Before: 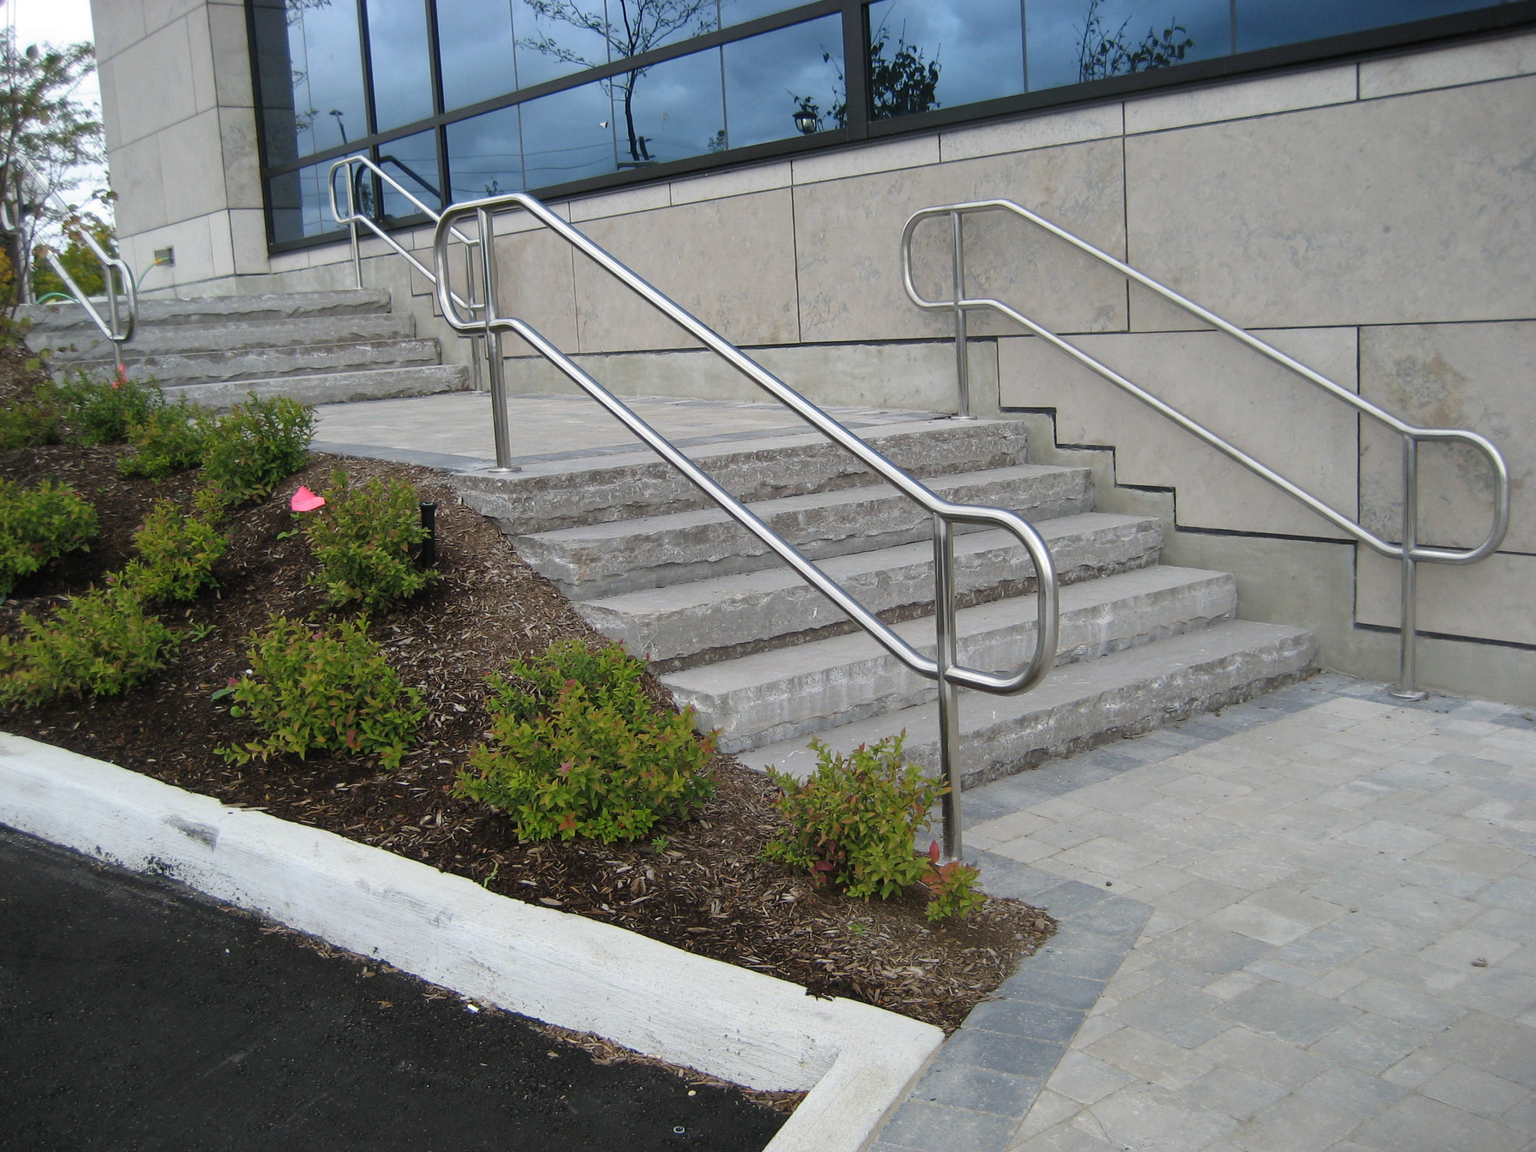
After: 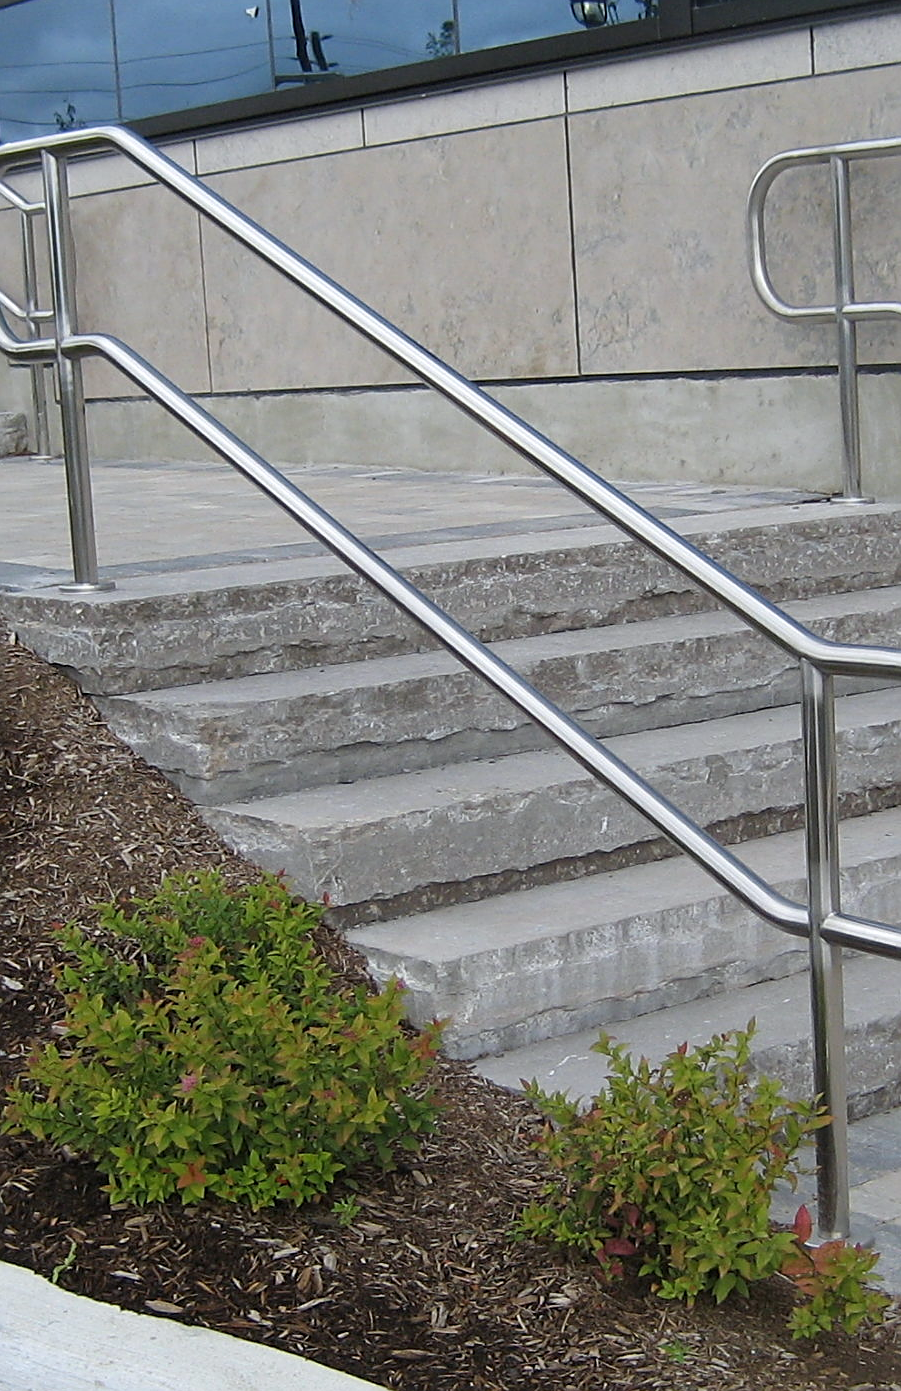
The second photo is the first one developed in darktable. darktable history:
white balance: red 0.988, blue 1.017
sharpen: on, module defaults
crop and rotate: left 29.476%, top 10.214%, right 35.32%, bottom 17.333%
